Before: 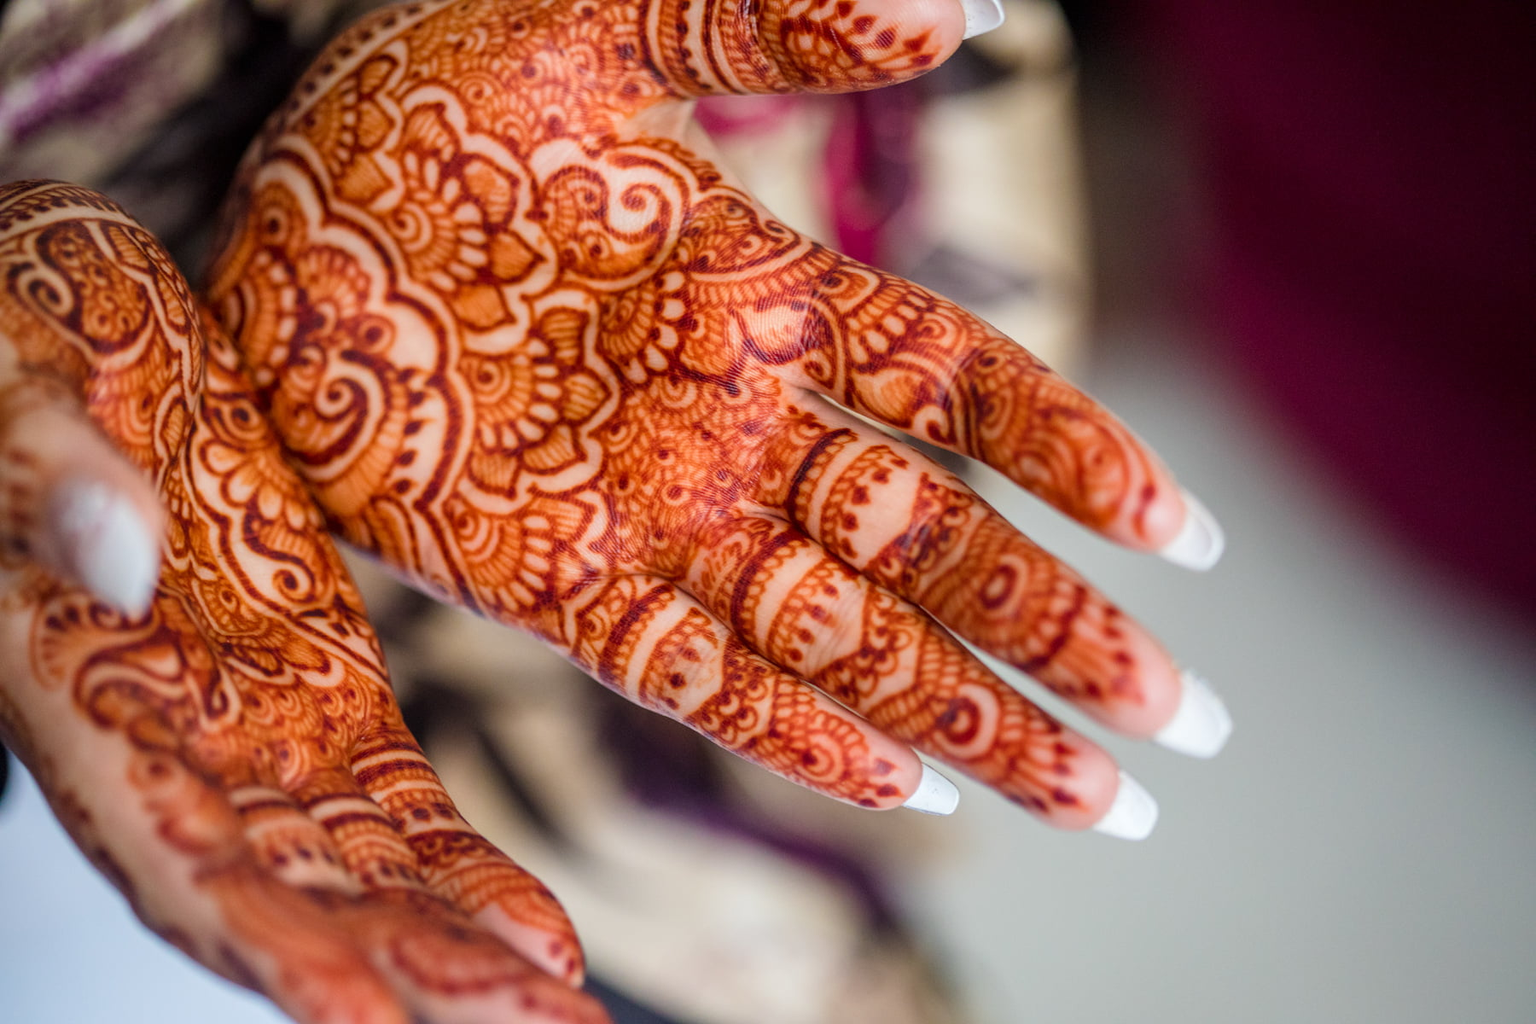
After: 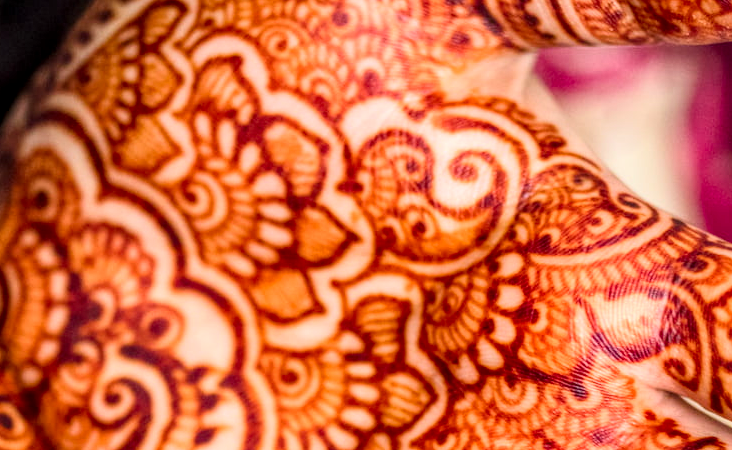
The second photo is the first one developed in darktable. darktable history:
crop: left 15.526%, top 5.454%, right 43.794%, bottom 57.036%
contrast brightness saturation: contrast 0.204, brightness 0.159, saturation 0.217
local contrast: detail 130%
